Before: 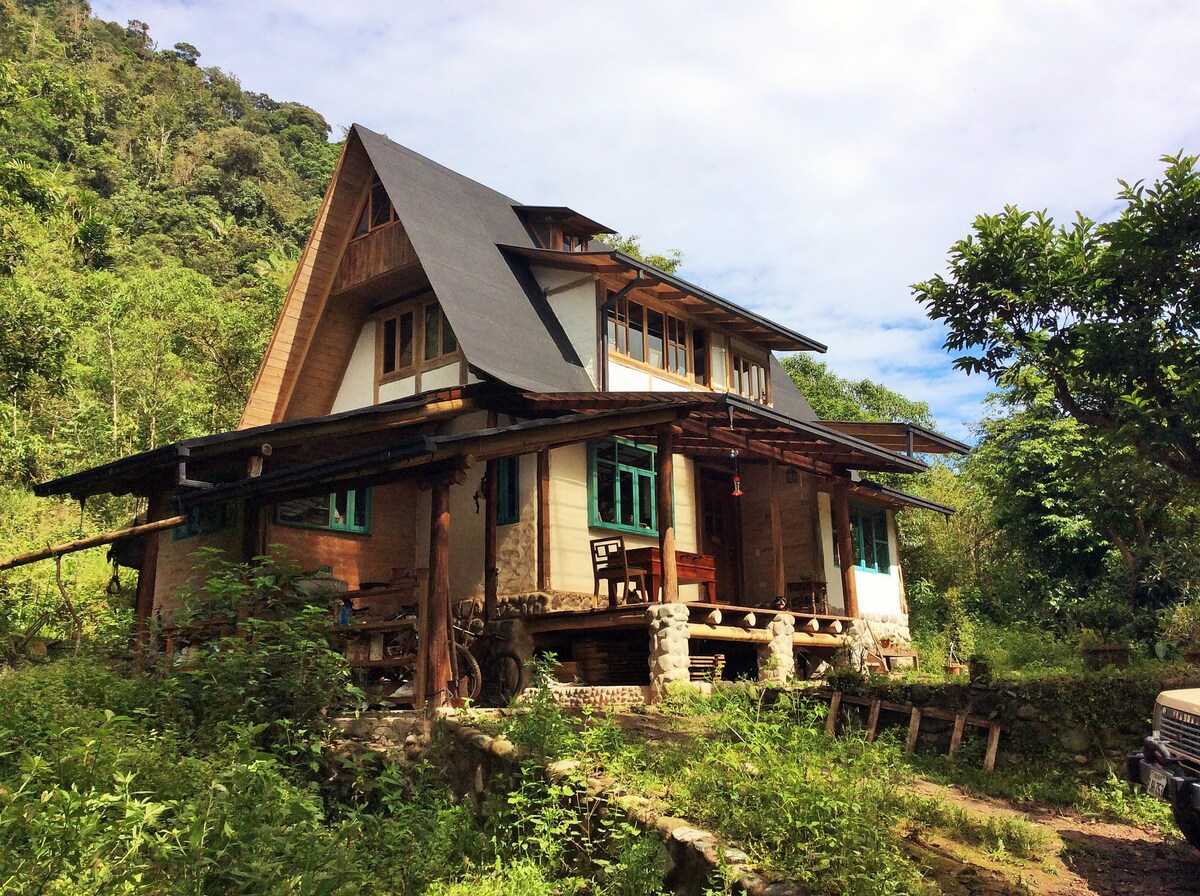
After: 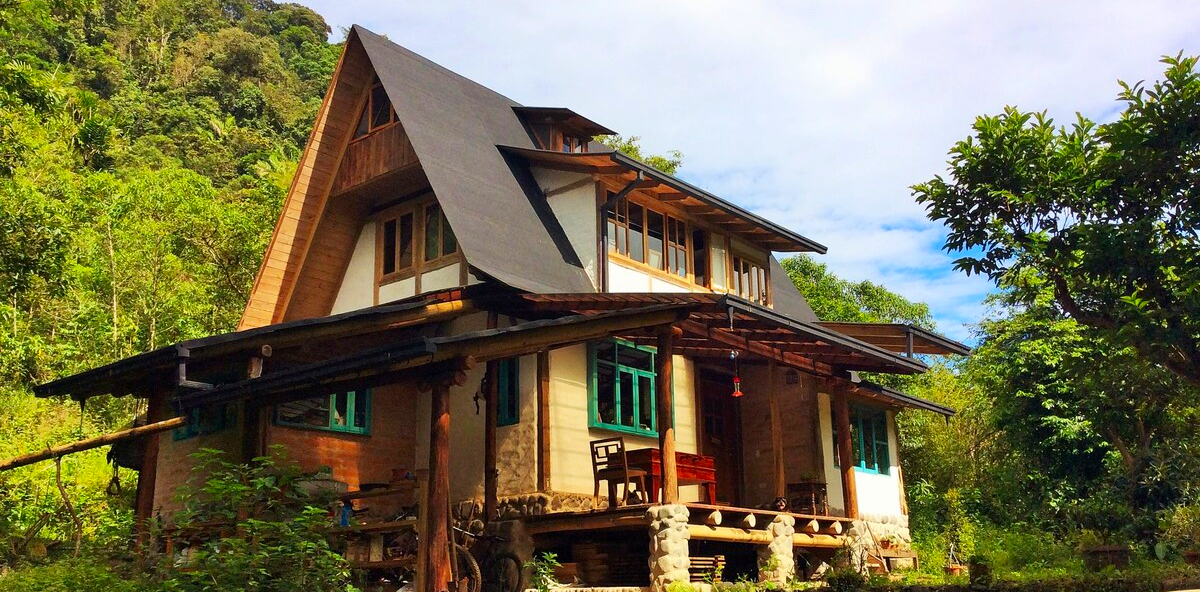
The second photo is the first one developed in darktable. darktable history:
contrast brightness saturation: brightness -0.016, saturation 0.368
crop: top 11.131%, bottom 22.733%
